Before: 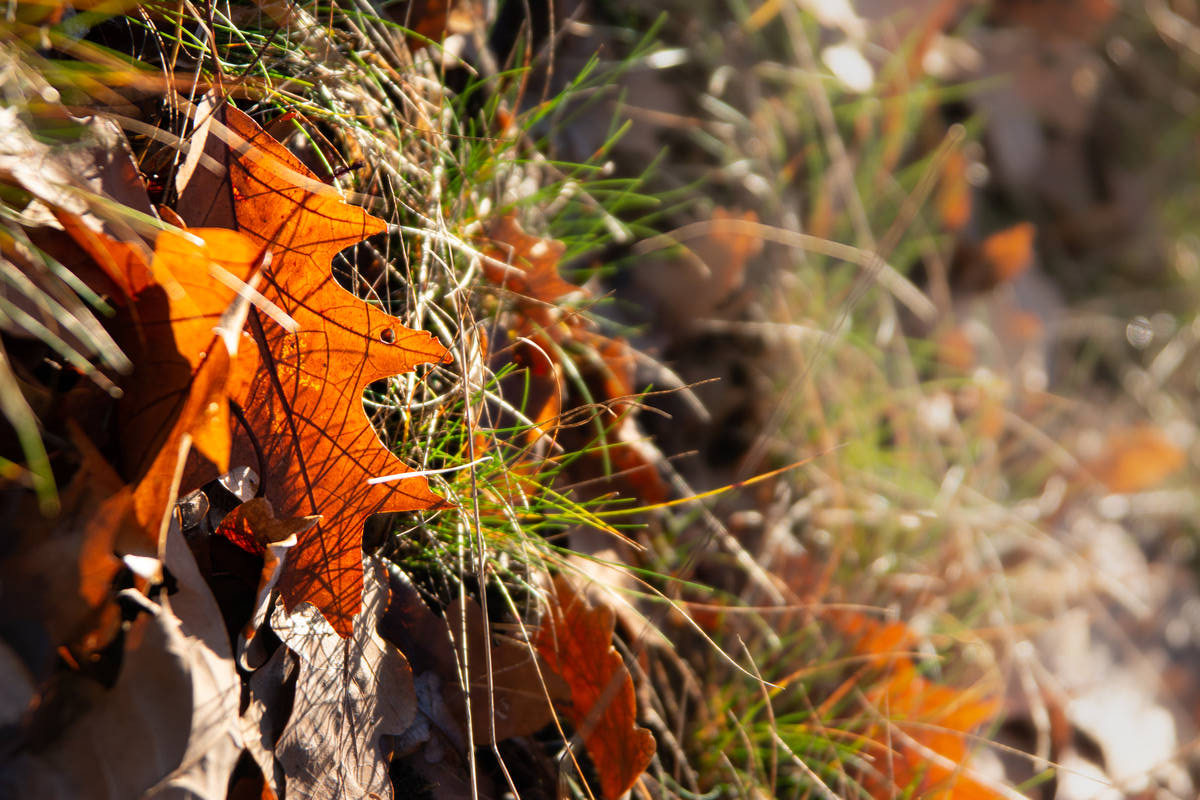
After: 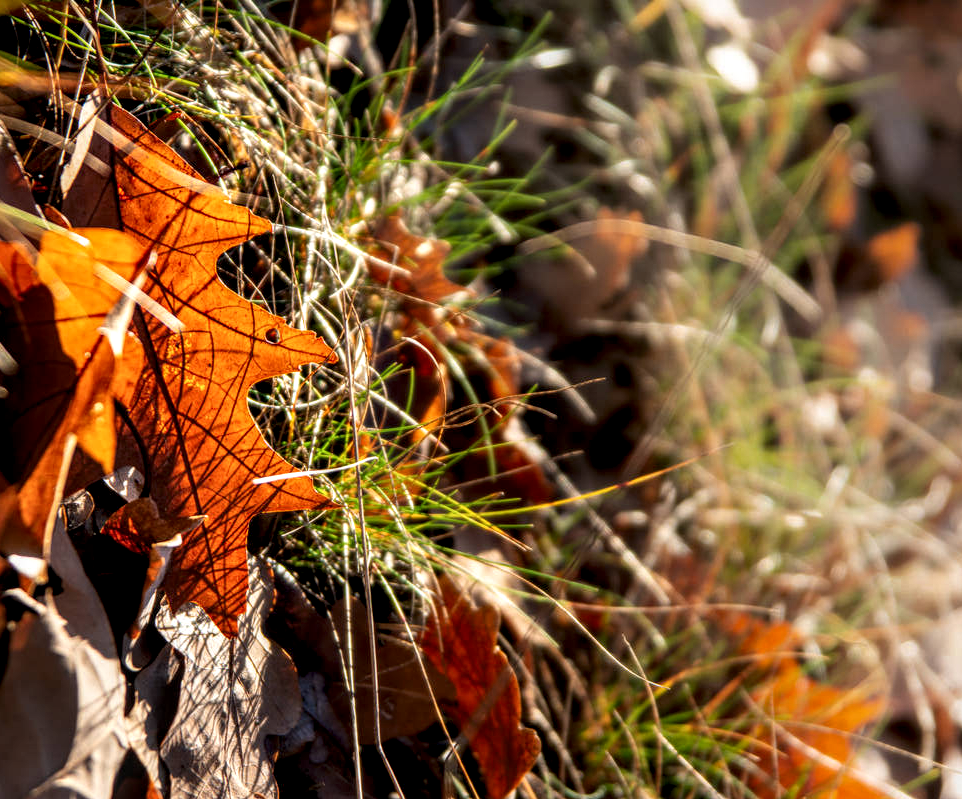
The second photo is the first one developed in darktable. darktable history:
crop and rotate: left 9.597%, right 10.195%
contrast brightness saturation: contrast 0.04, saturation 0.07
local contrast: highlights 60%, shadows 60%, detail 160%
exposure: exposure -0.242 EV, compensate highlight preservation false
